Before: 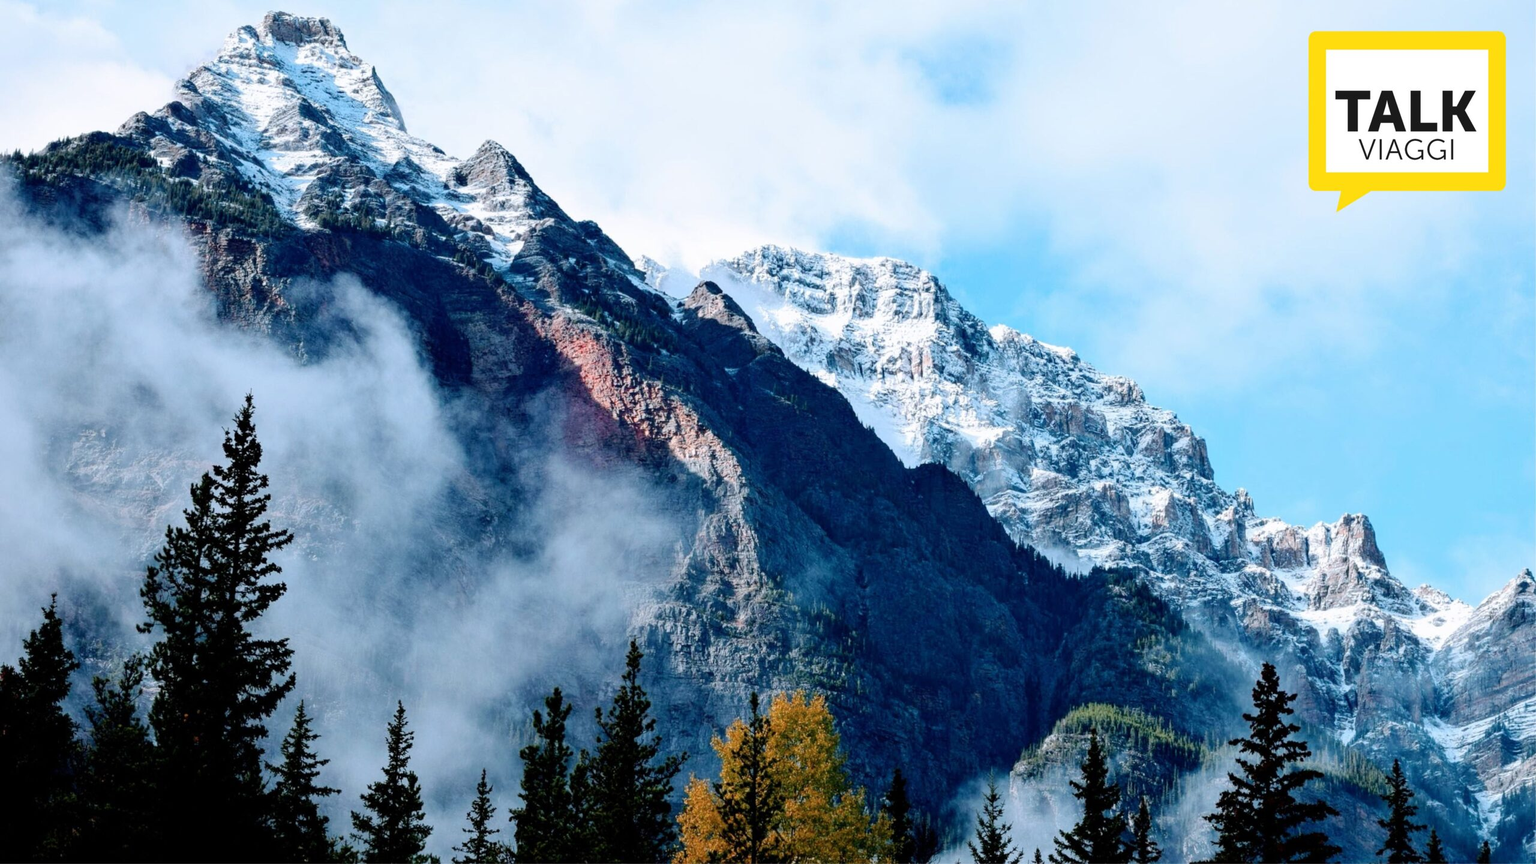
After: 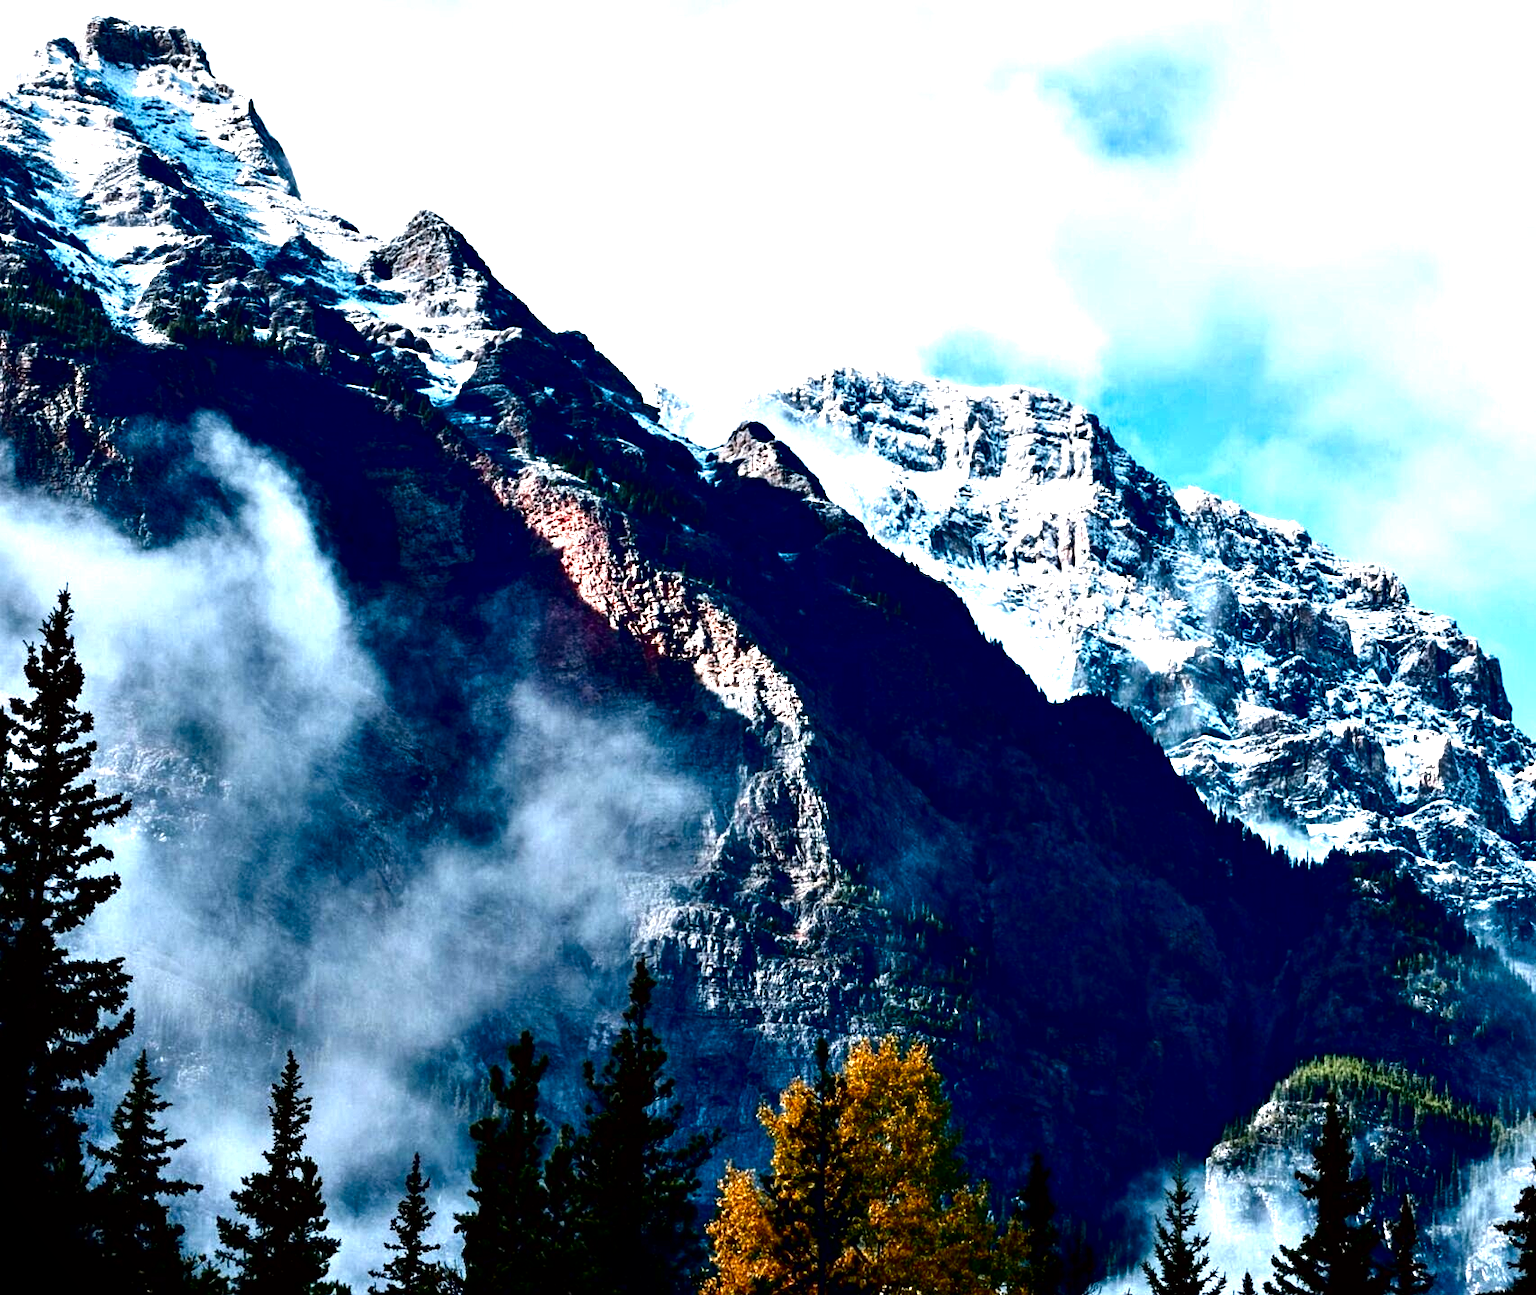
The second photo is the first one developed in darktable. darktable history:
exposure: black level correction -0.002, exposure 0.536 EV, compensate exposure bias true, compensate highlight preservation false
color zones: curves: ch0 [(0.25, 0.5) (0.428, 0.473) (0.75, 0.5)]; ch1 [(0.243, 0.479) (0.398, 0.452) (0.75, 0.5)]
contrast equalizer: octaves 7, y [[0.6 ×6], [0.55 ×6], [0 ×6], [0 ×6], [0 ×6]]
crop and rotate: left 13.439%, right 19.886%
contrast brightness saturation: contrast 0.092, brightness -0.586, saturation 0.169
